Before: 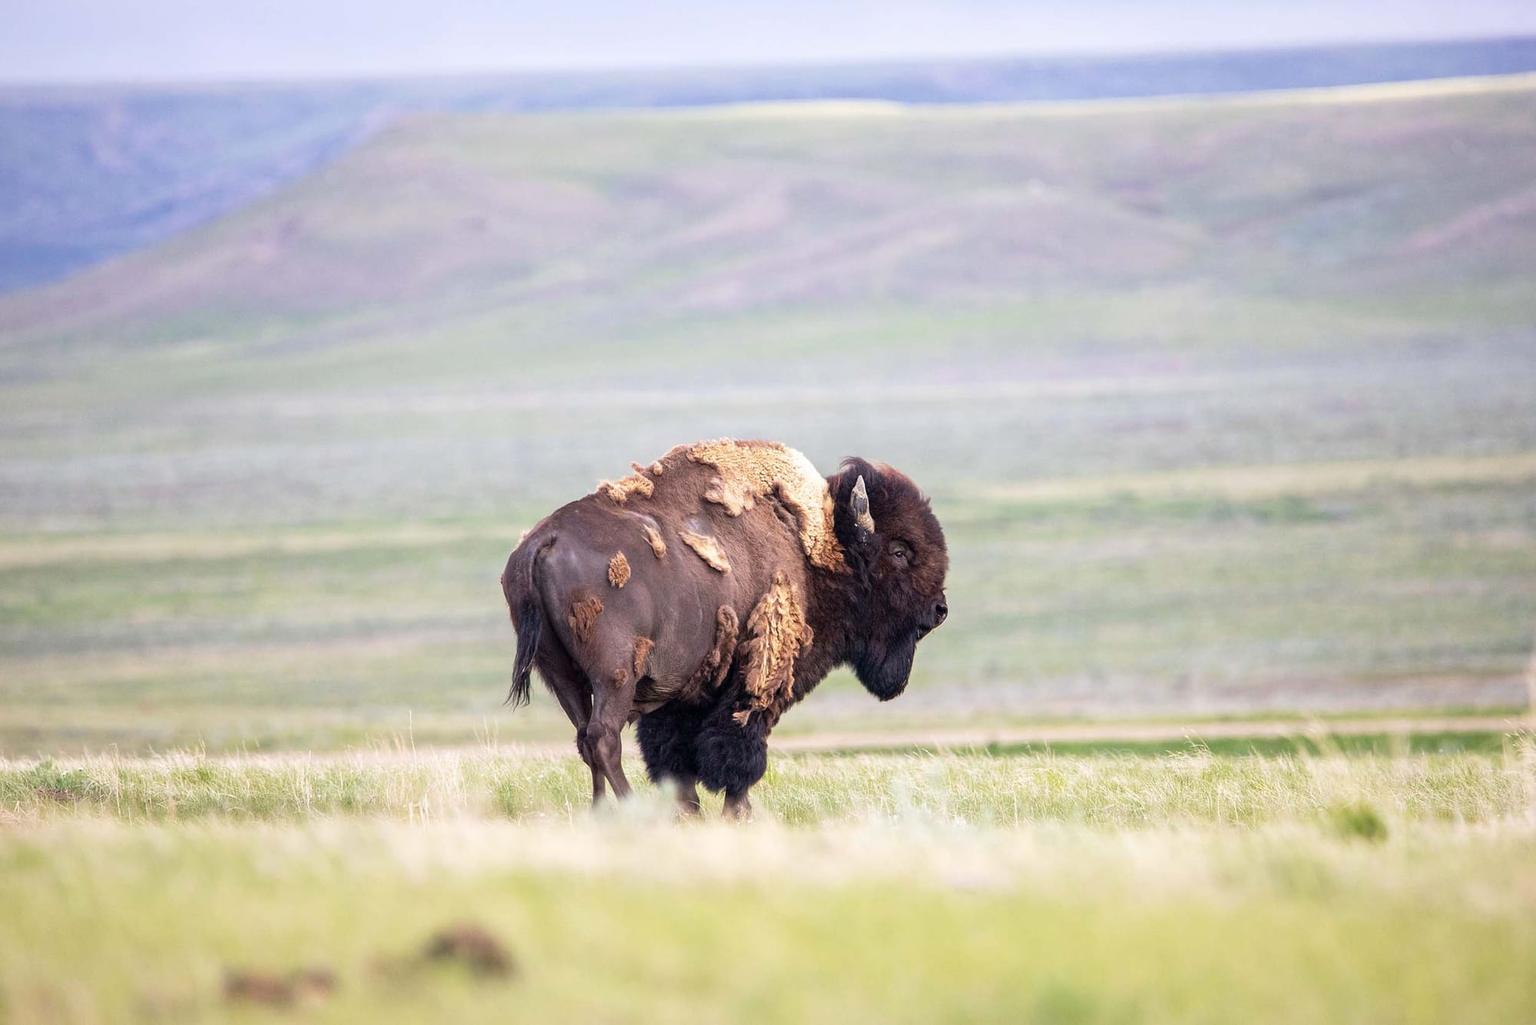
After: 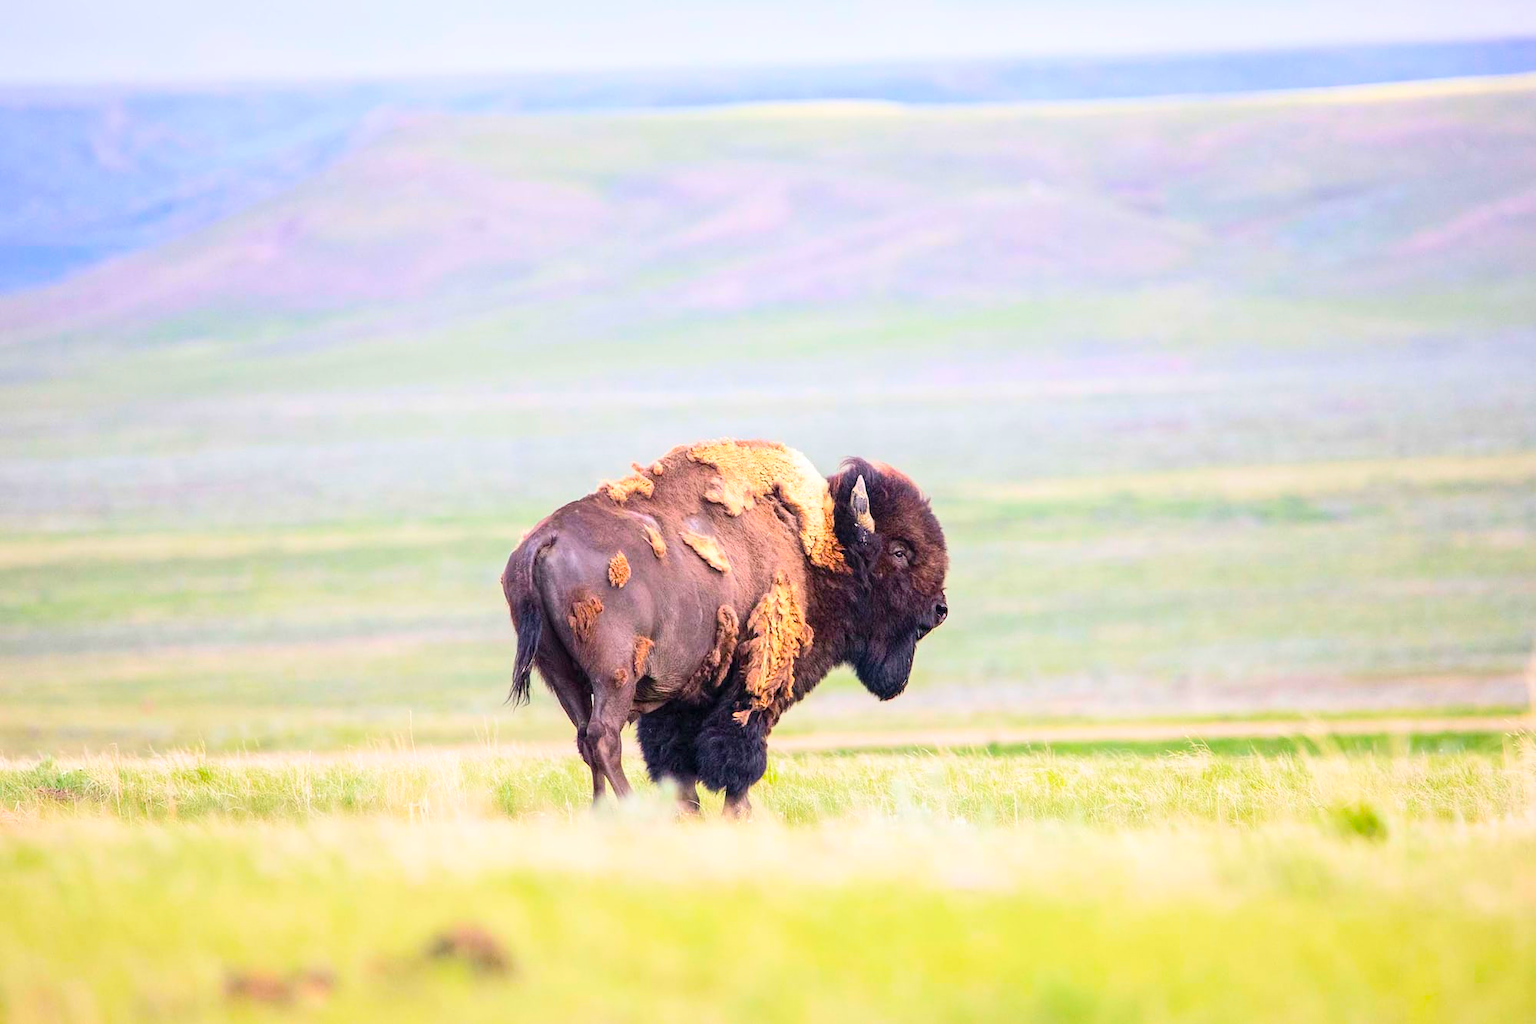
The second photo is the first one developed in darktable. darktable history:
contrast brightness saturation: contrast 0.2, brightness 0.16, saturation 0.22
color balance rgb: perceptual saturation grading › global saturation 25%, perceptual brilliance grading › mid-tones 10%, perceptual brilliance grading › shadows 15%, global vibrance 20%
